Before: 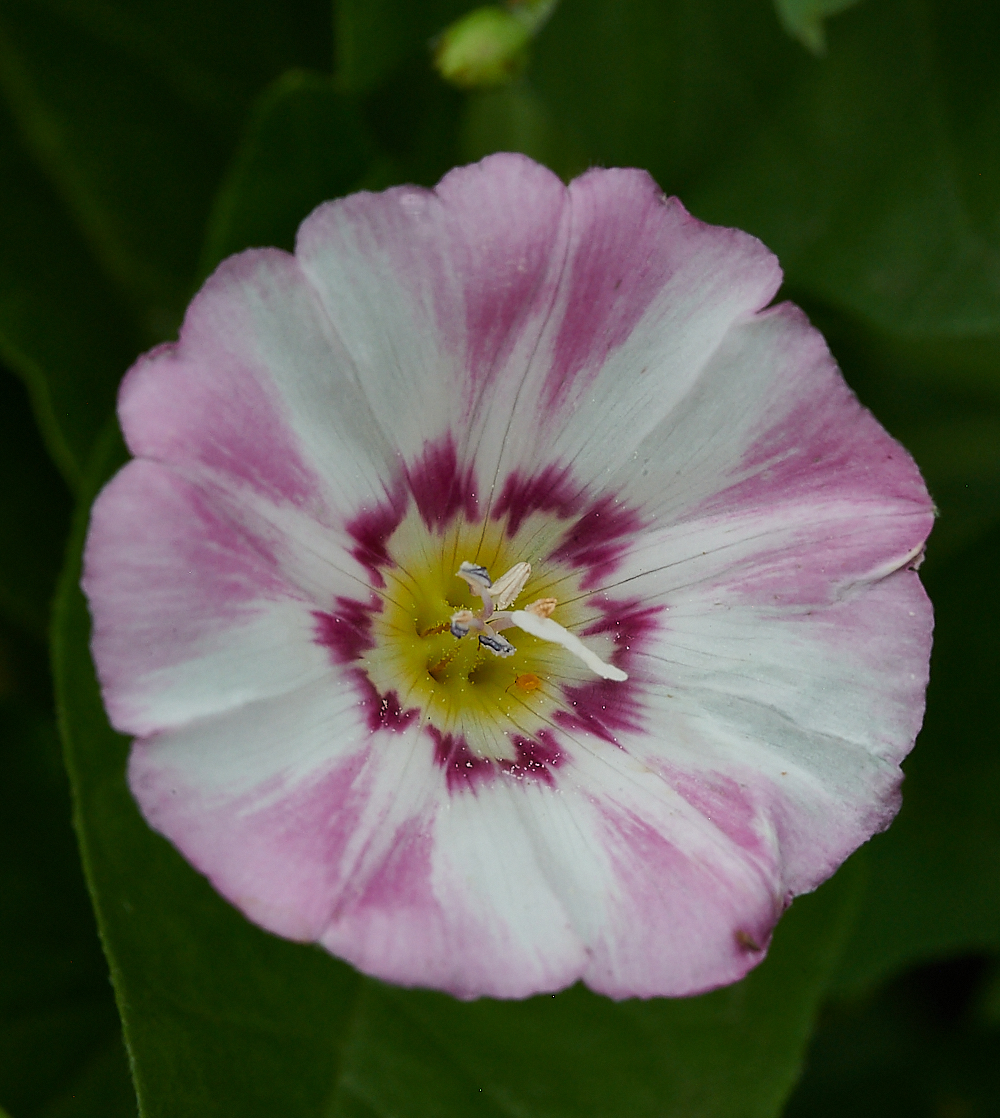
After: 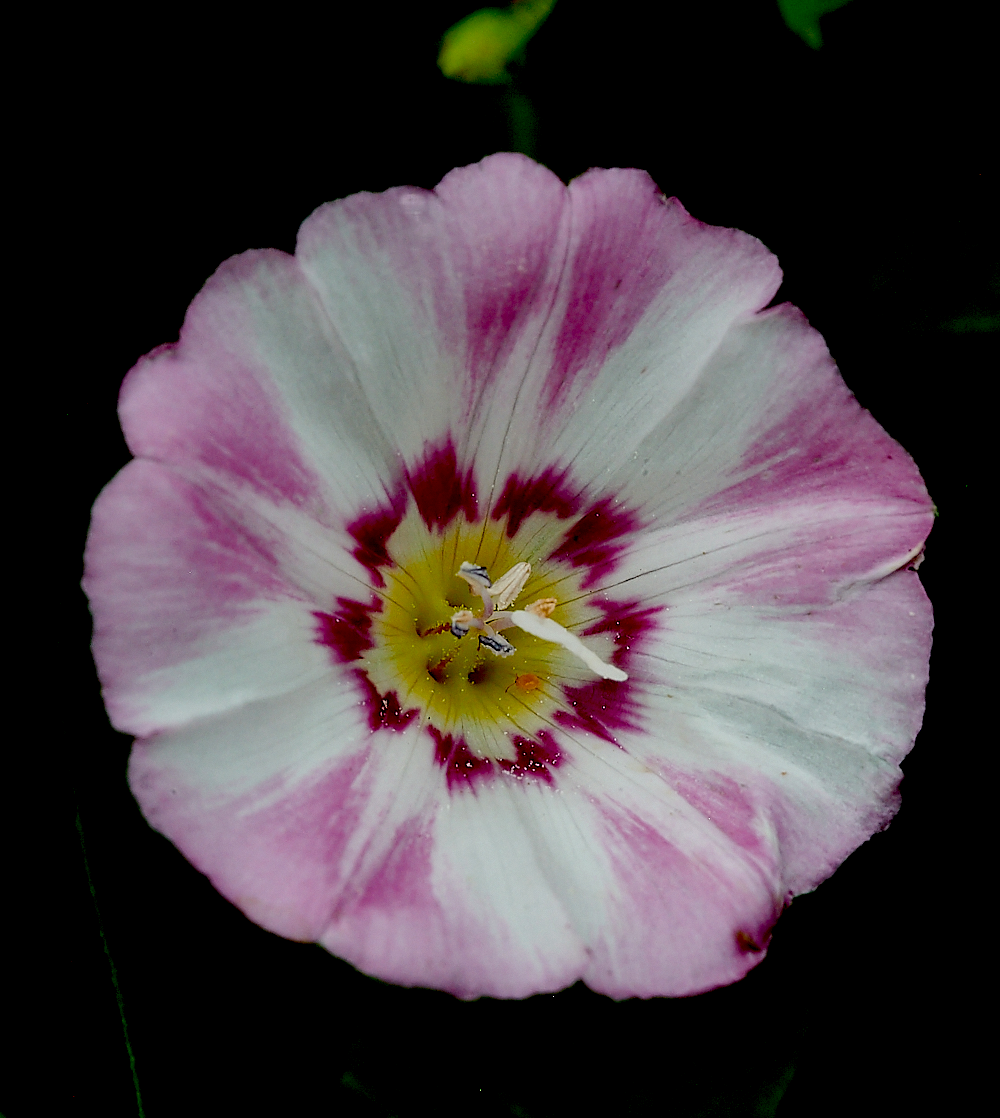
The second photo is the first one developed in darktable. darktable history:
exposure: black level correction 0.047, exposure 0.013 EV, compensate highlight preservation false
